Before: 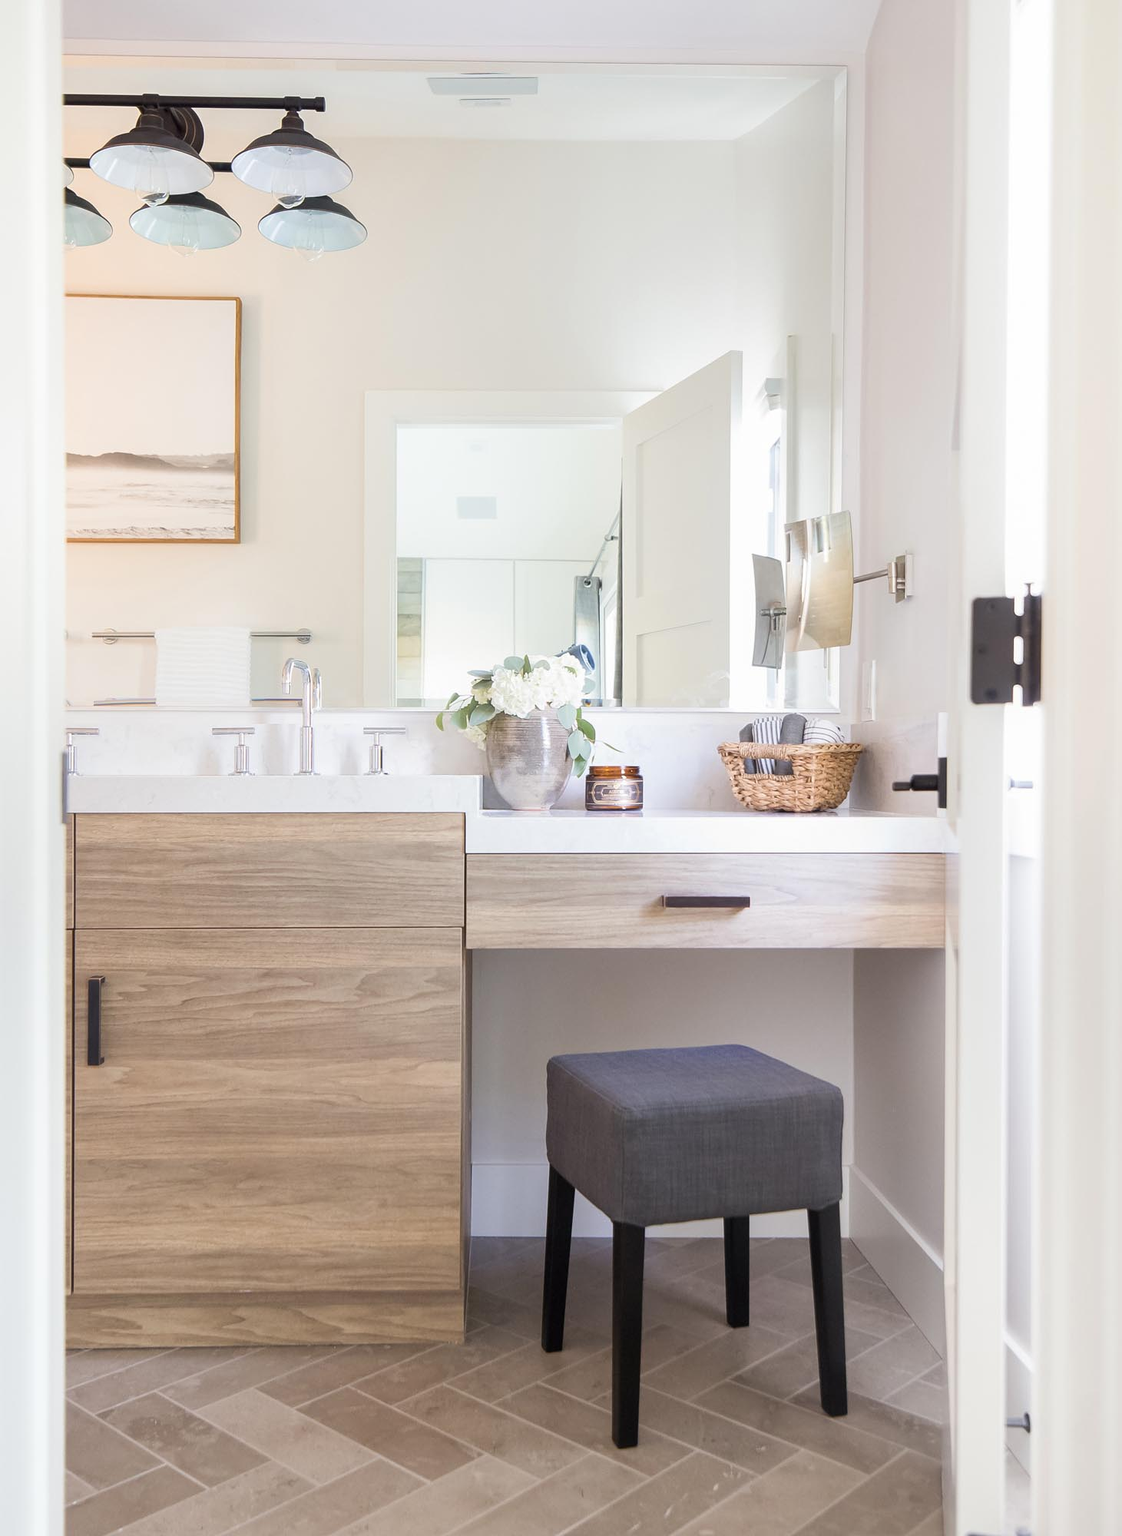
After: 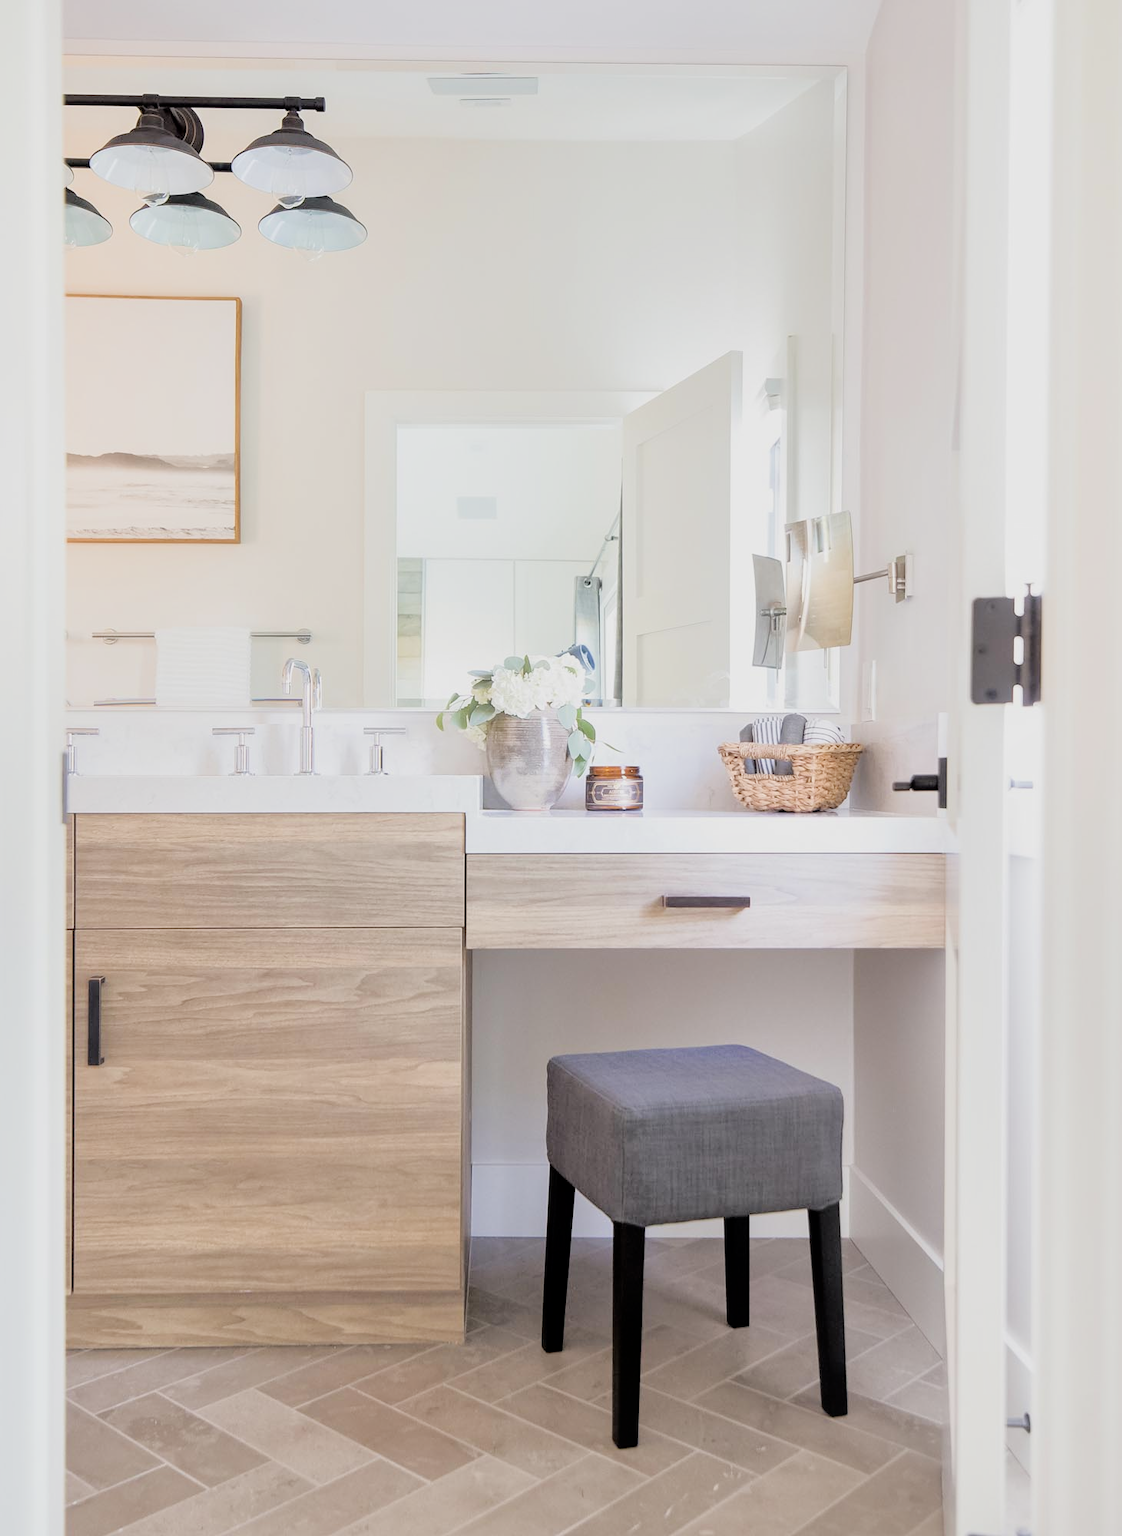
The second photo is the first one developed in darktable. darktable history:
filmic rgb: black relative exposure -7.65 EV, white relative exposure 4.56 EV, hardness 3.61
local contrast: mode bilateral grid, contrast 21, coarseness 50, detail 119%, midtone range 0.2
tone curve: curves: ch0 [(0, 0) (0.003, 0.007) (0.011, 0.011) (0.025, 0.021) (0.044, 0.04) (0.069, 0.07) (0.1, 0.129) (0.136, 0.187) (0.177, 0.254) (0.224, 0.325) (0.277, 0.398) (0.335, 0.461) (0.399, 0.513) (0.468, 0.571) (0.543, 0.624) (0.623, 0.69) (0.709, 0.777) (0.801, 0.86) (0.898, 0.953) (1, 1)], color space Lab, independent channels, preserve colors none
